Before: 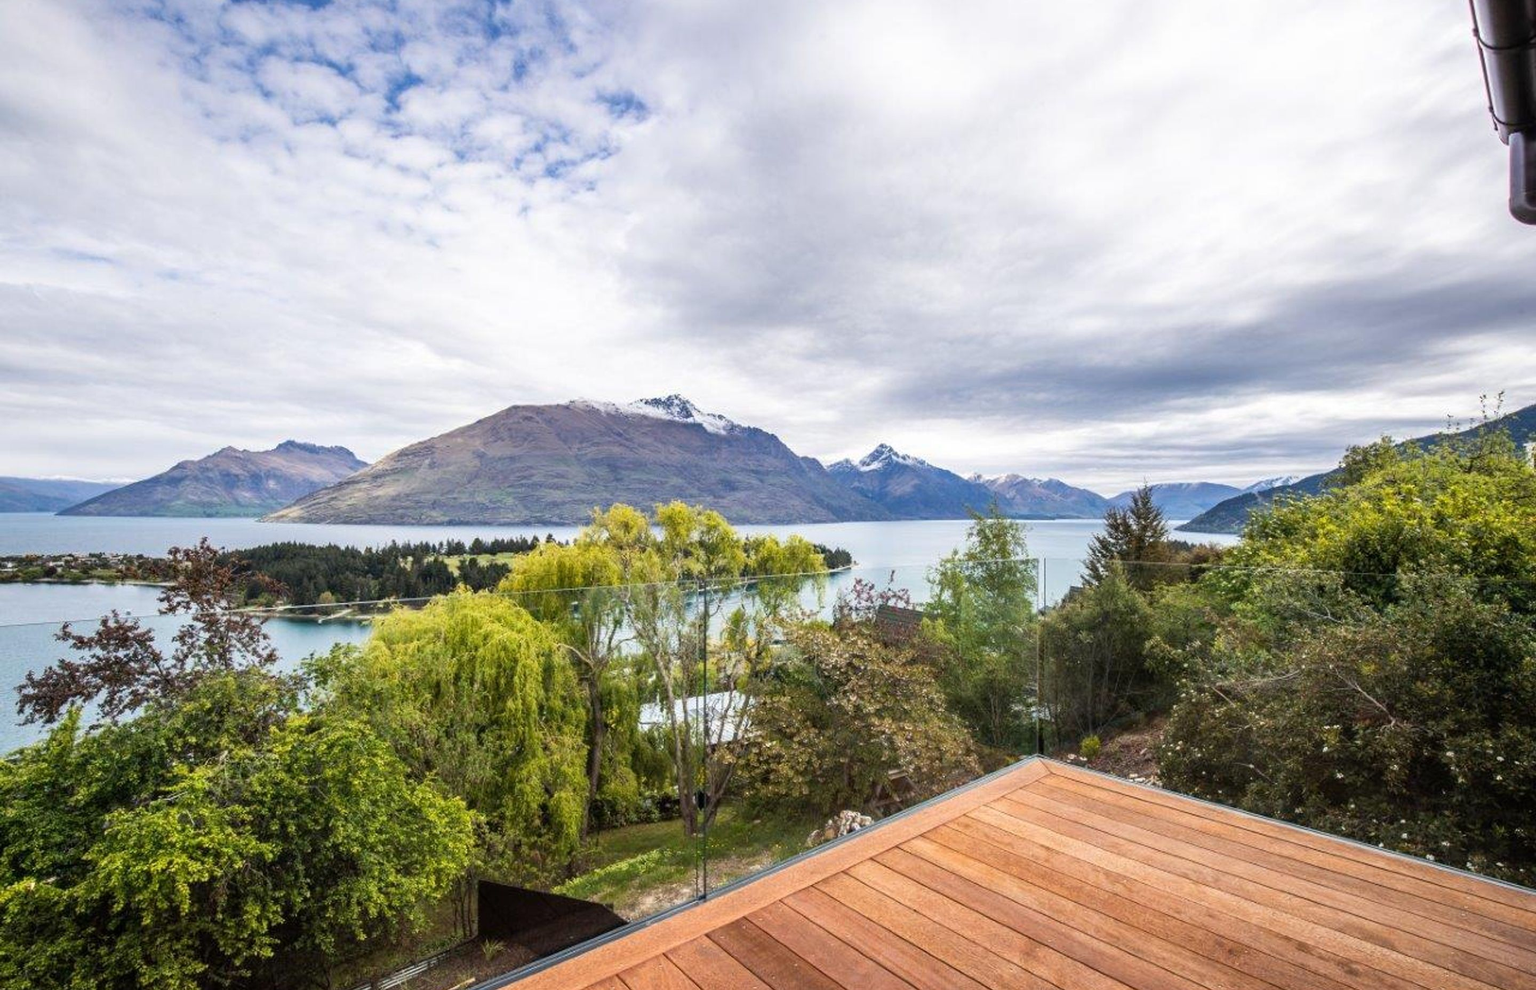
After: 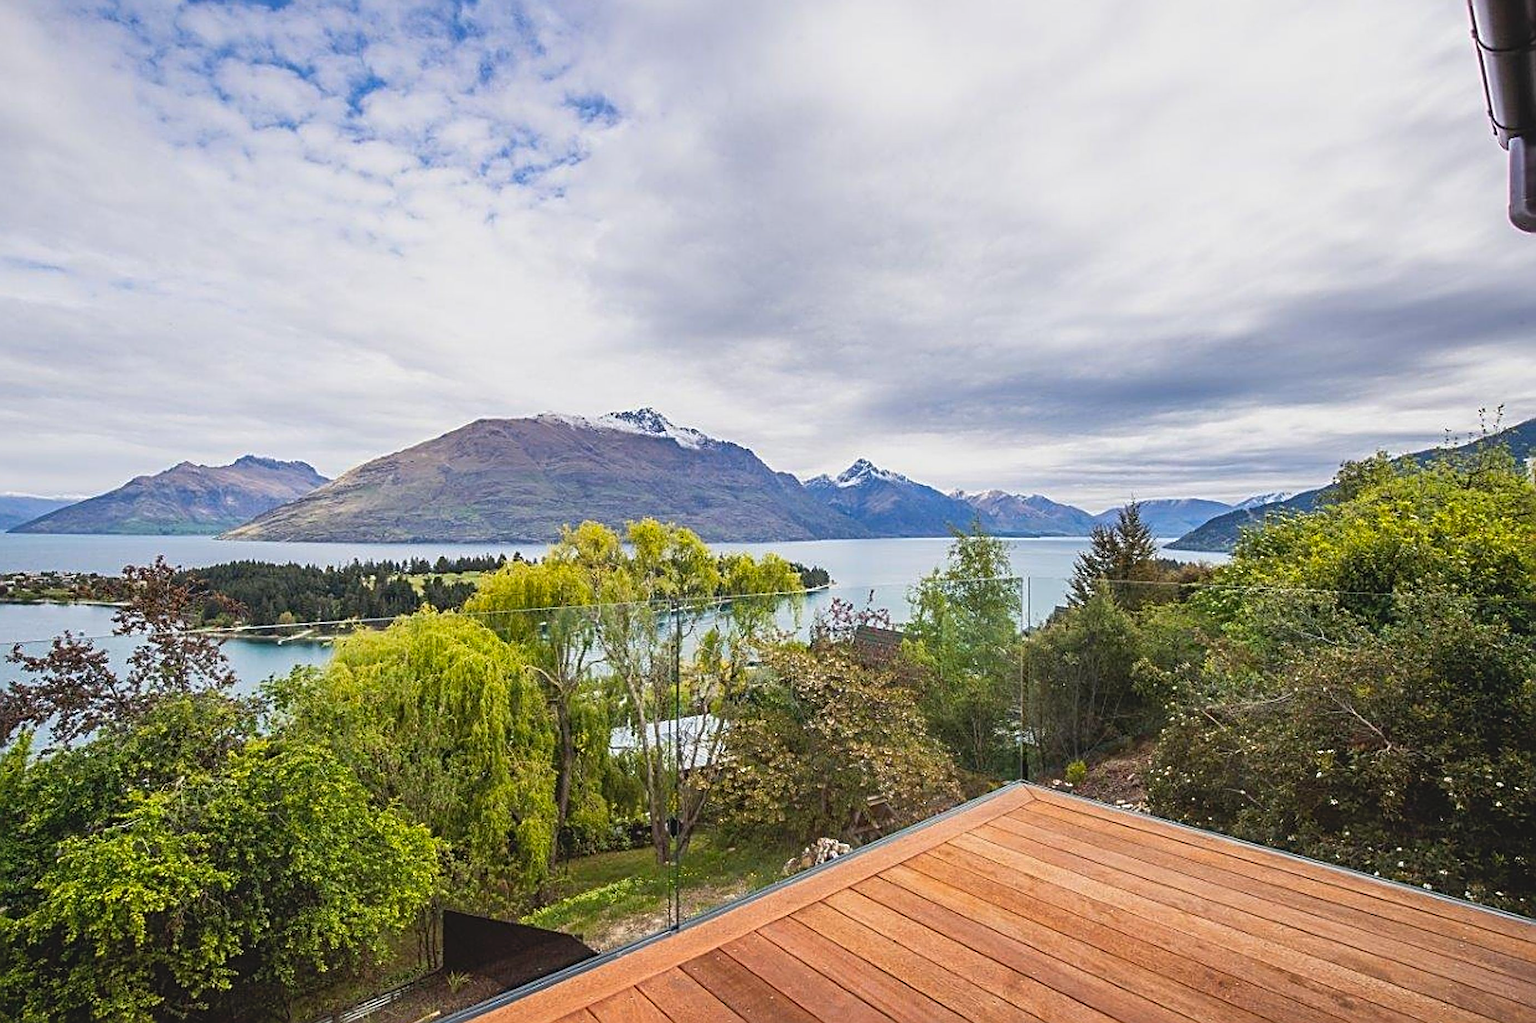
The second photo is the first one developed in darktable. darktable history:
lowpass: radius 0.1, contrast 0.85, saturation 1.1, unbound 0
crop and rotate: left 3.238%
sharpen: radius 3.69, amount 0.928
